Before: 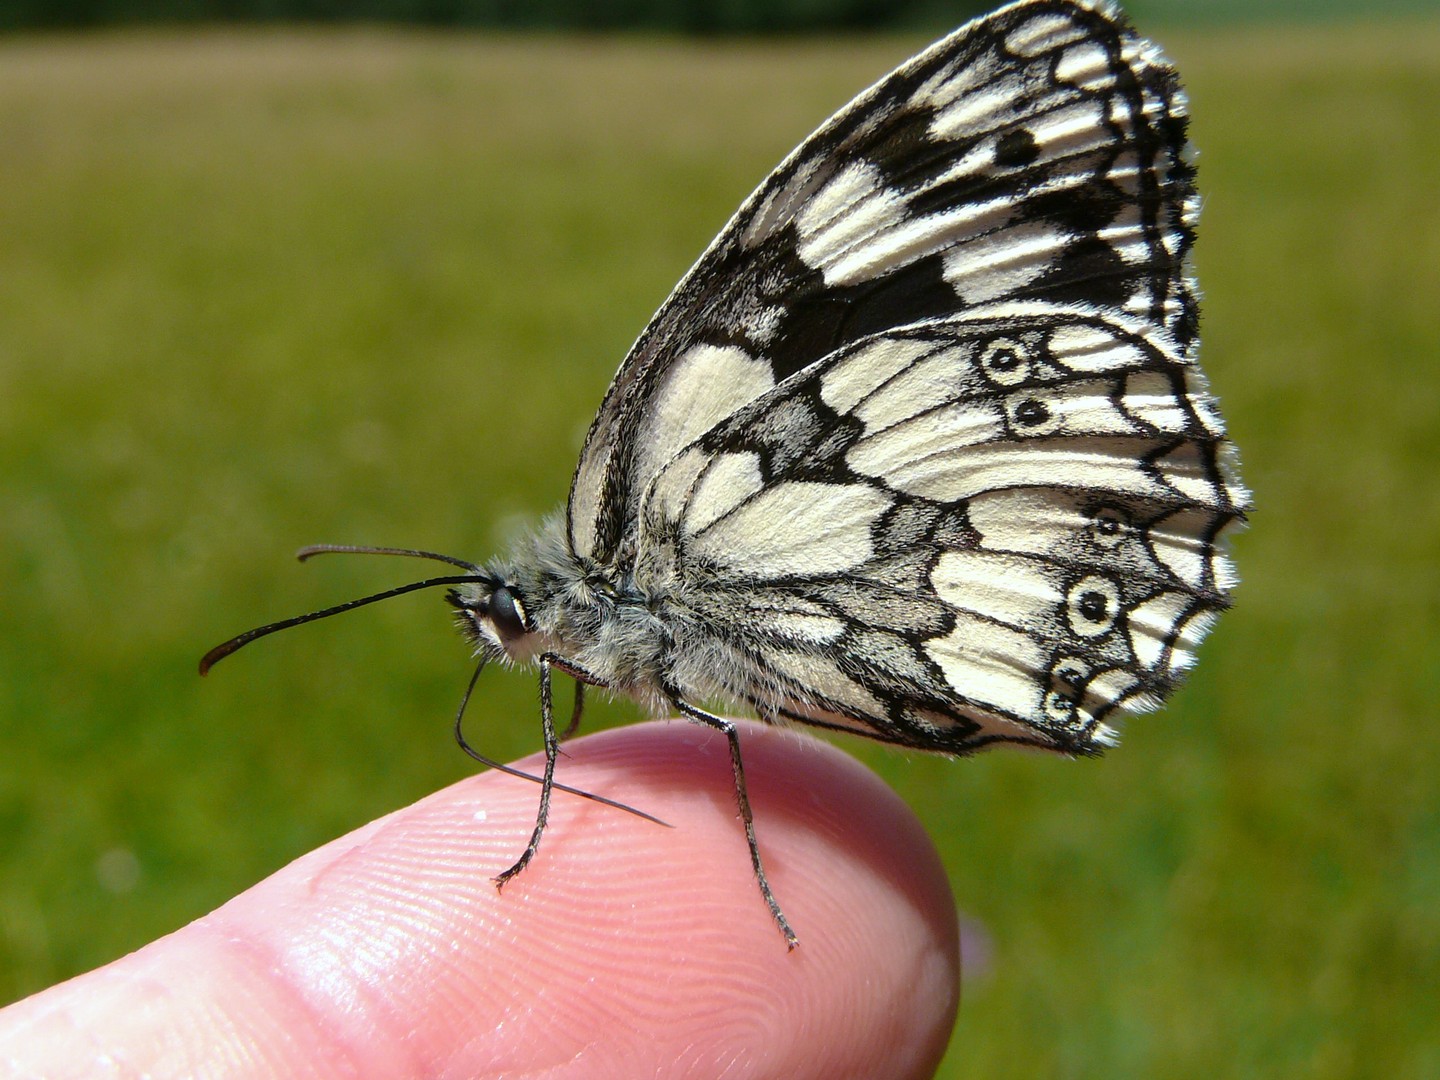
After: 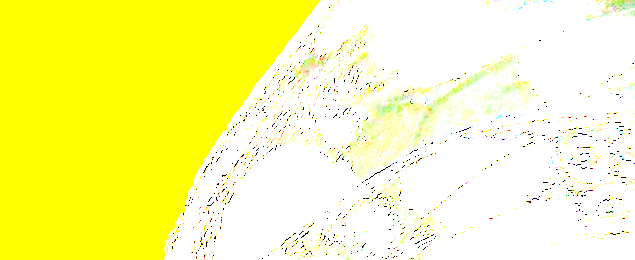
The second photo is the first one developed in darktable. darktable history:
exposure: exposure 8 EV, compensate highlight preservation false
tone curve: curves: ch0 [(0, 0.013) (0.104, 0.103) (0.258, 0.267) (0.448, 0.487) (0.709, 0.794) (0.886, 0.922) (0.994, 0.971)]; ch1 [(0, 0) (0.335, 0.298) (0.446, 0.413) (0.488, 0.484) (0.515, 0.508) (0.566, 0.593) (0.635, 0.661) (1, 1)]; ch2 [(0, 0) (0.314, 0.301) (0.437, 0.403) (0.502, 0.494) (0.528, 0.54) (0.557, 0.559) (0.612, 0.62) (0.715, 0.691) (1, 1)], color space Lab, independent channels, preserve colors none
white balance: red 0.967, blue 1.119, emerald 0.756
crop: left 28.64%, top 16.832%, right 26.637%, bottom 58.055%
rotate and perspective: rotation -1.42°, crop left 0.016, crop right 0.984, crop top 0.035, crop bottom 0.965
color balance rgb: perceptual saturation grading › global saturation 20%, perceptual saturation grading › highlights -25%, perceptual saturation grading › shadows 25%
